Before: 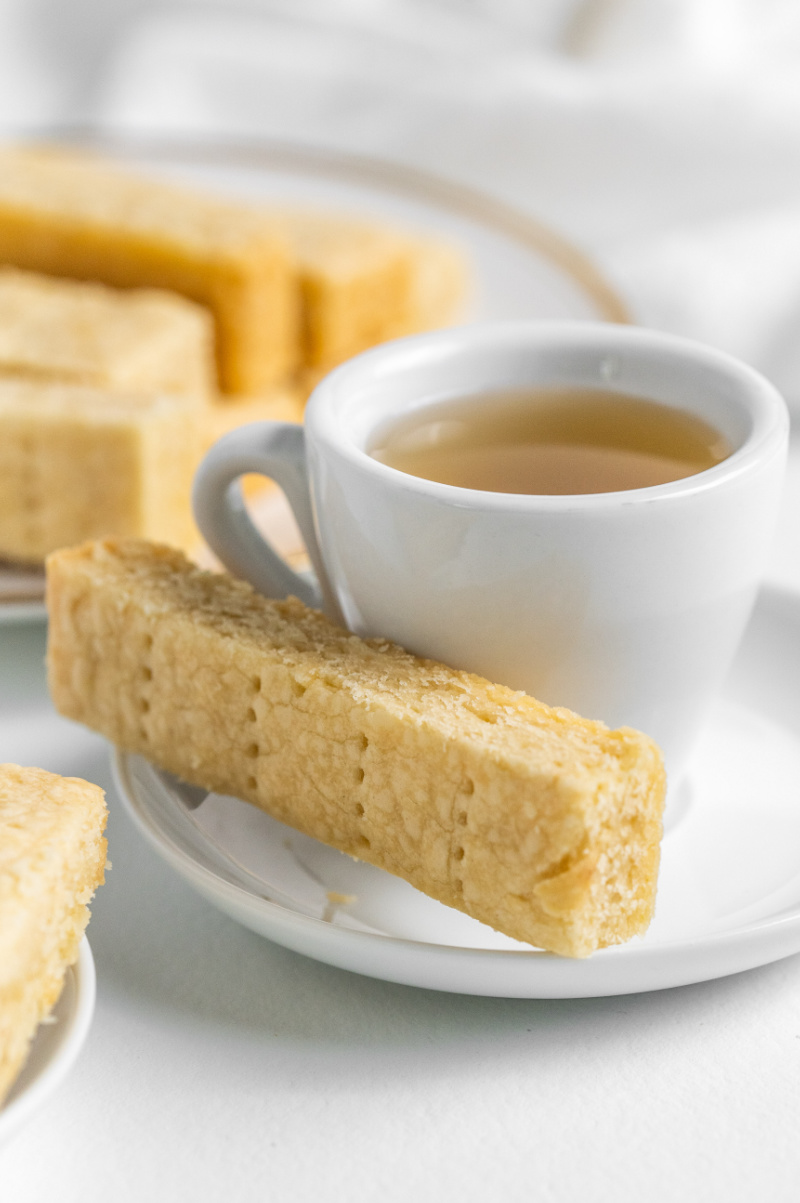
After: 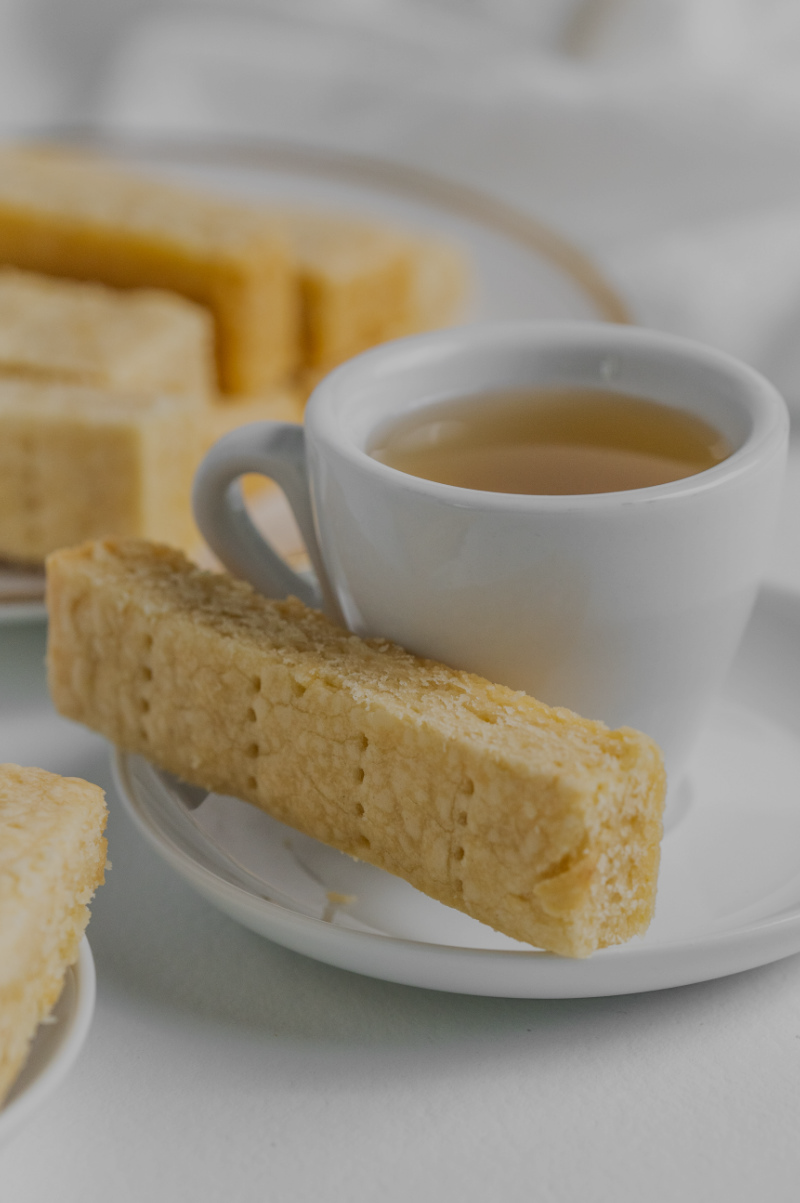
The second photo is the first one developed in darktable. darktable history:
tone equalizer: -8 EV -0.029 EV, -7 EV 0.013 EV, -6 EV -0.007 EV, -5 EV 0.006 EV, -4 EV -0.039 EV, -3 EV -0.228 EV, -2 EV -0.648 EV, -1 EV -0.961 EV, +0 EV -0.969 EV, mask exposure compensation -0.49 EV
